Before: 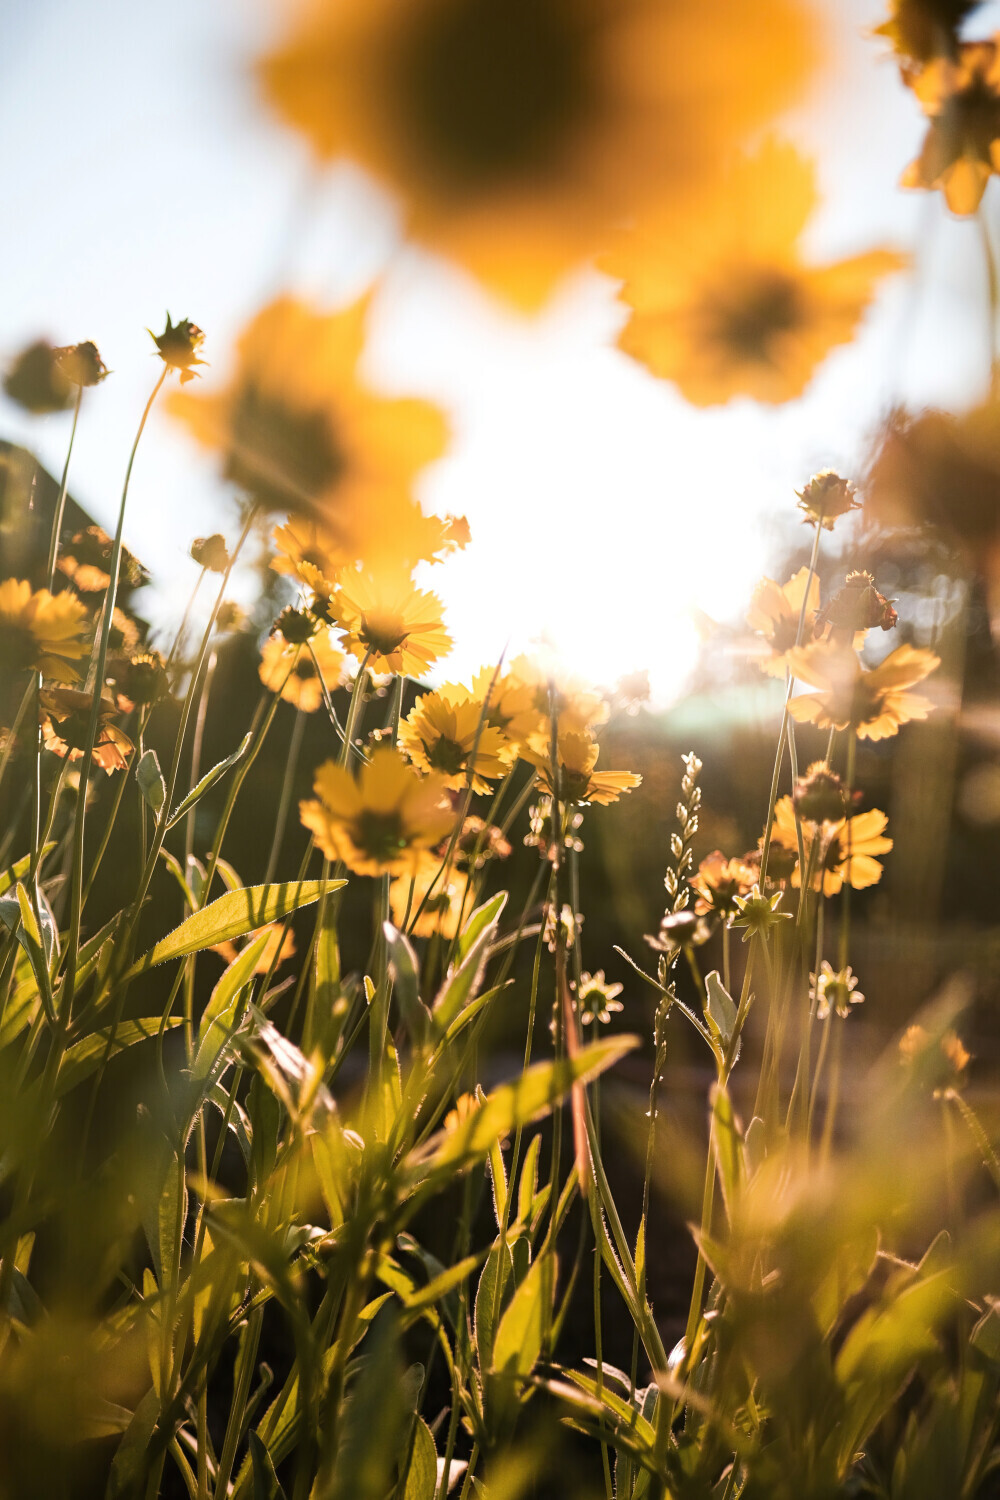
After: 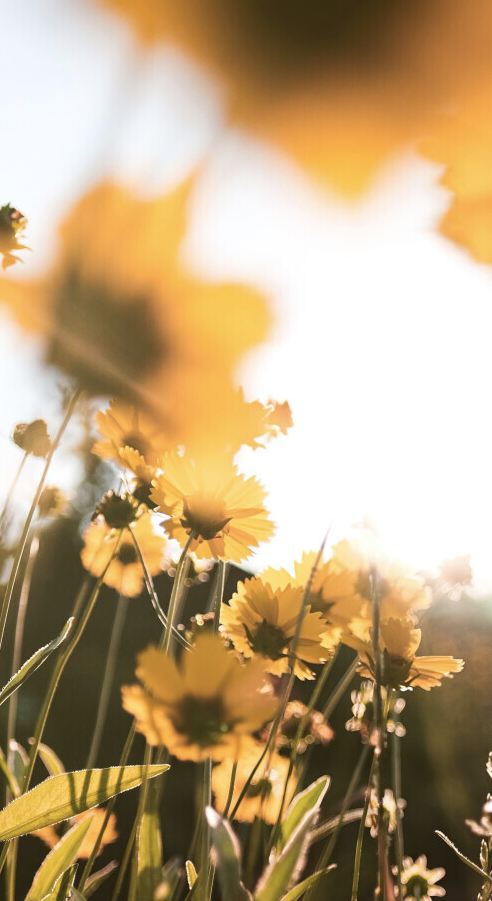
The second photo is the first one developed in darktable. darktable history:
crop: left 17.835%, top 7.675%, right 32.881%, bottom 32.213%
contrast brightness saturation: saturation -0.17
